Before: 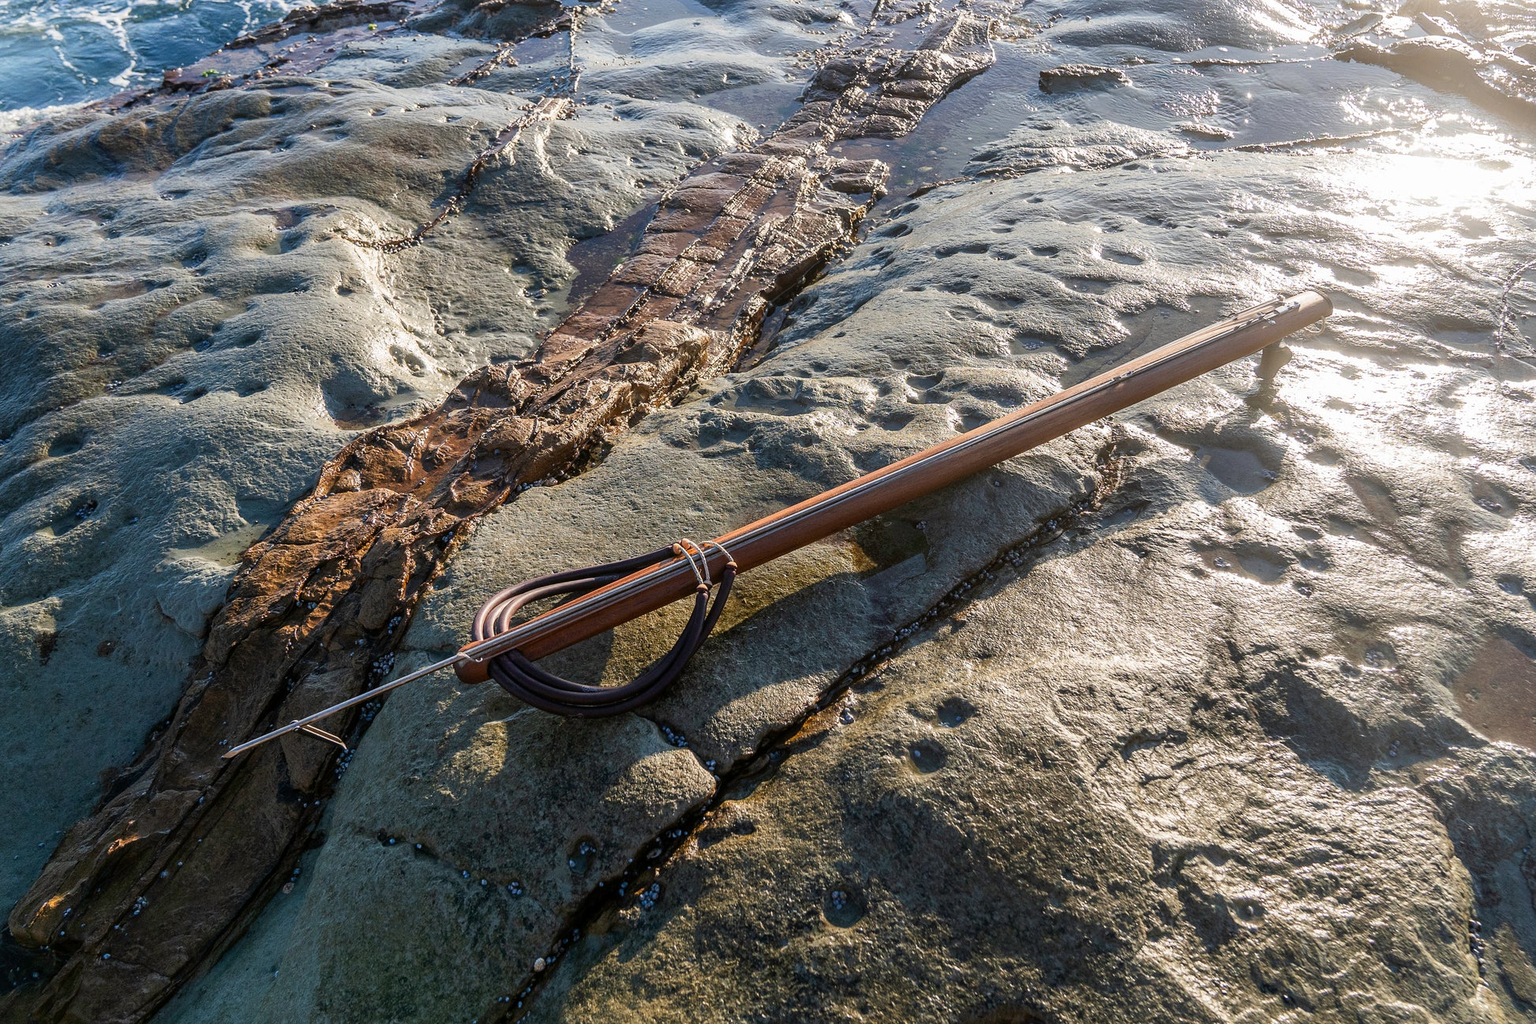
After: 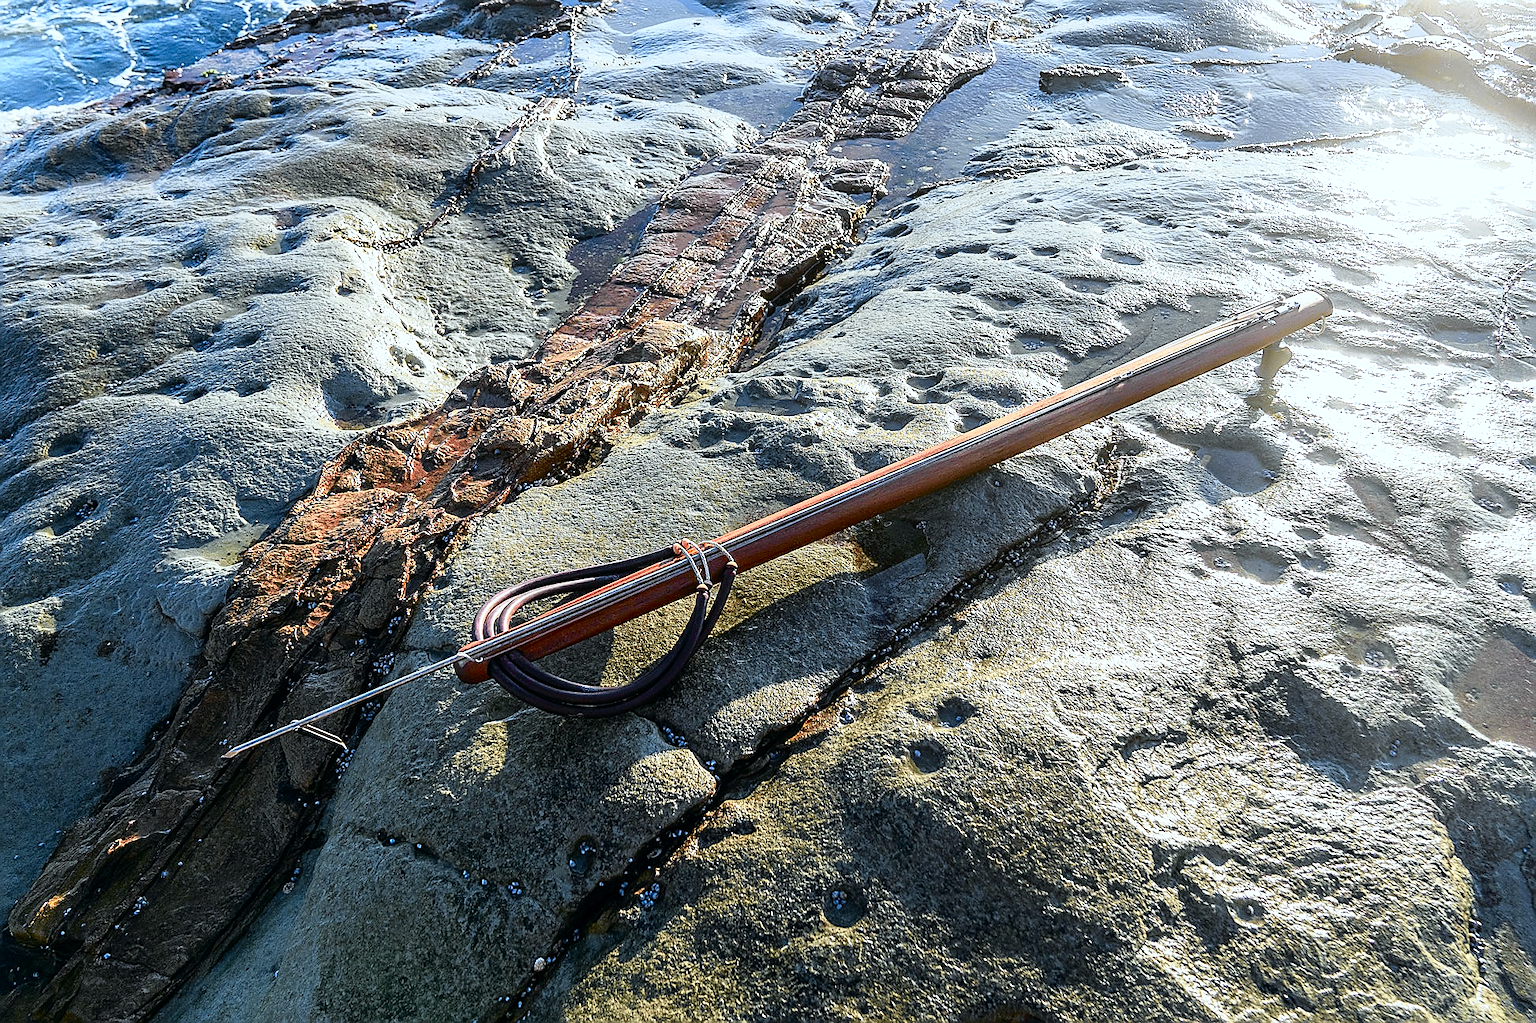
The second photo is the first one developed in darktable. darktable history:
exposure: exposure 0.4 EV, compensate highlight preservation false
white balance: red 0.925, blue 1.046
sharpen: radius 1.4, amount 1.25, threshold 0.7
tone curve: curves: ch0 [(0, 0) (0.105, 0.068) (0.195, 0.162) (0.283, 0.283) (0.384, 0.404) (0.485, 0.531) (0.638, 0.681) (0.795, 0.879) (1, 0.977)]; ch1 [(0, 0) (0.161, 0.092) (0.35, 0.33) (0.379, 0.401) (0.456, 0.469) (0.504, 0.498) (0.53, 0.532) (0.58, 0.619) (0.635, 0.671) (1, 1)]; ch2 [(0, 0) (0.371, 0.362) (0.437, 0.437) (0.483, 0.484) (0.53, 0.515) (0.56, 0.58) (0.622, 0.606) (1, 1)], color space Lab, independent channels, preserve colors none
contrast brightness saturation: contrast 0.04, saturation 0.16
levels: mode automatic, black 0.023%, white 99.97%, levels [0.062, 0.494, 0.925]
